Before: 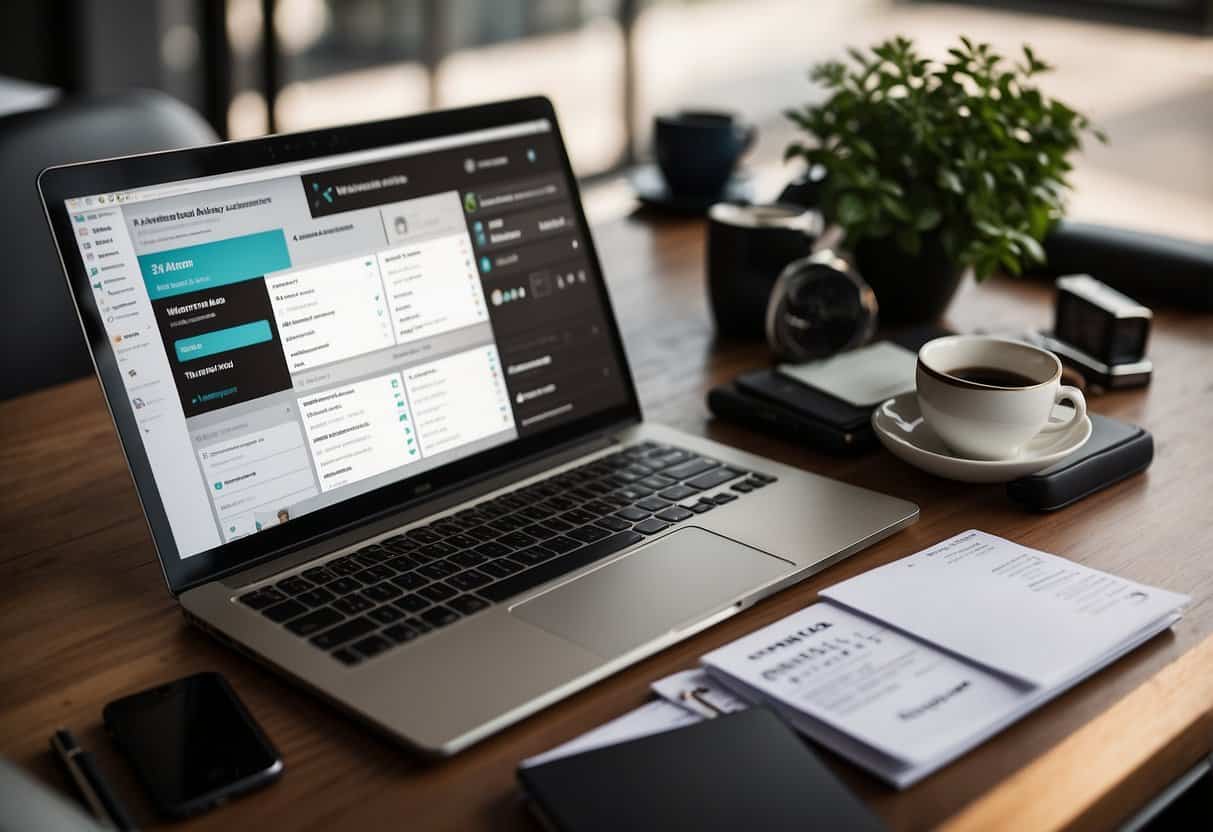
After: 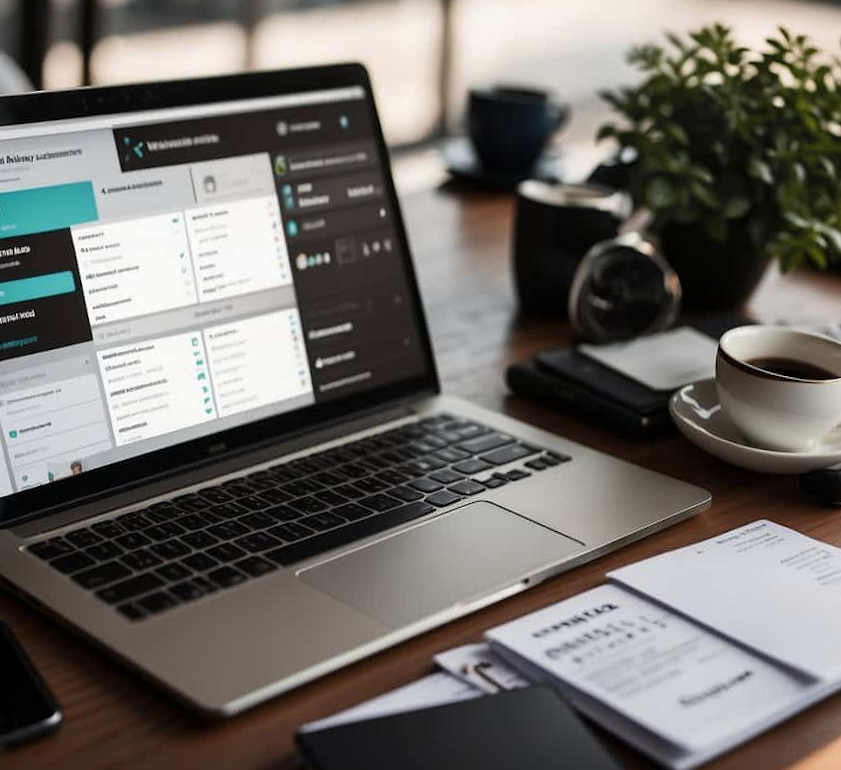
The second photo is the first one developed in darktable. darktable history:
crop and rotate: angle -3.19°, left 14.035%, top 0.018%, right 11.025%, bottom 0.023%
color zones: curves: ch1 [(0.29, 0.492) (0.373, 0.185) (0.509, 0.481)]; ch2 [(0.25, 0.462) (0.749, 0.457)]
